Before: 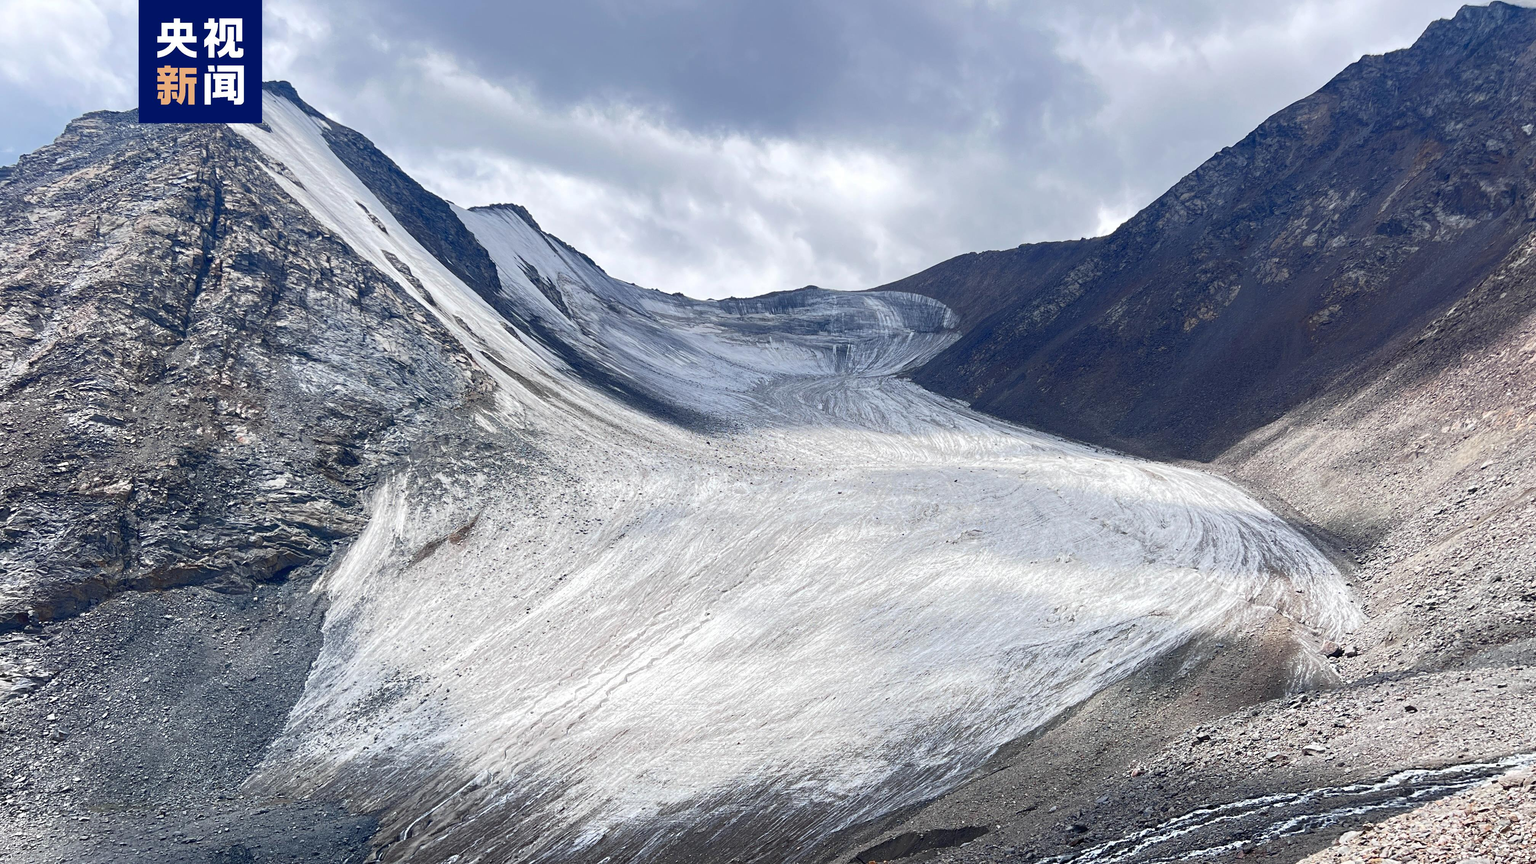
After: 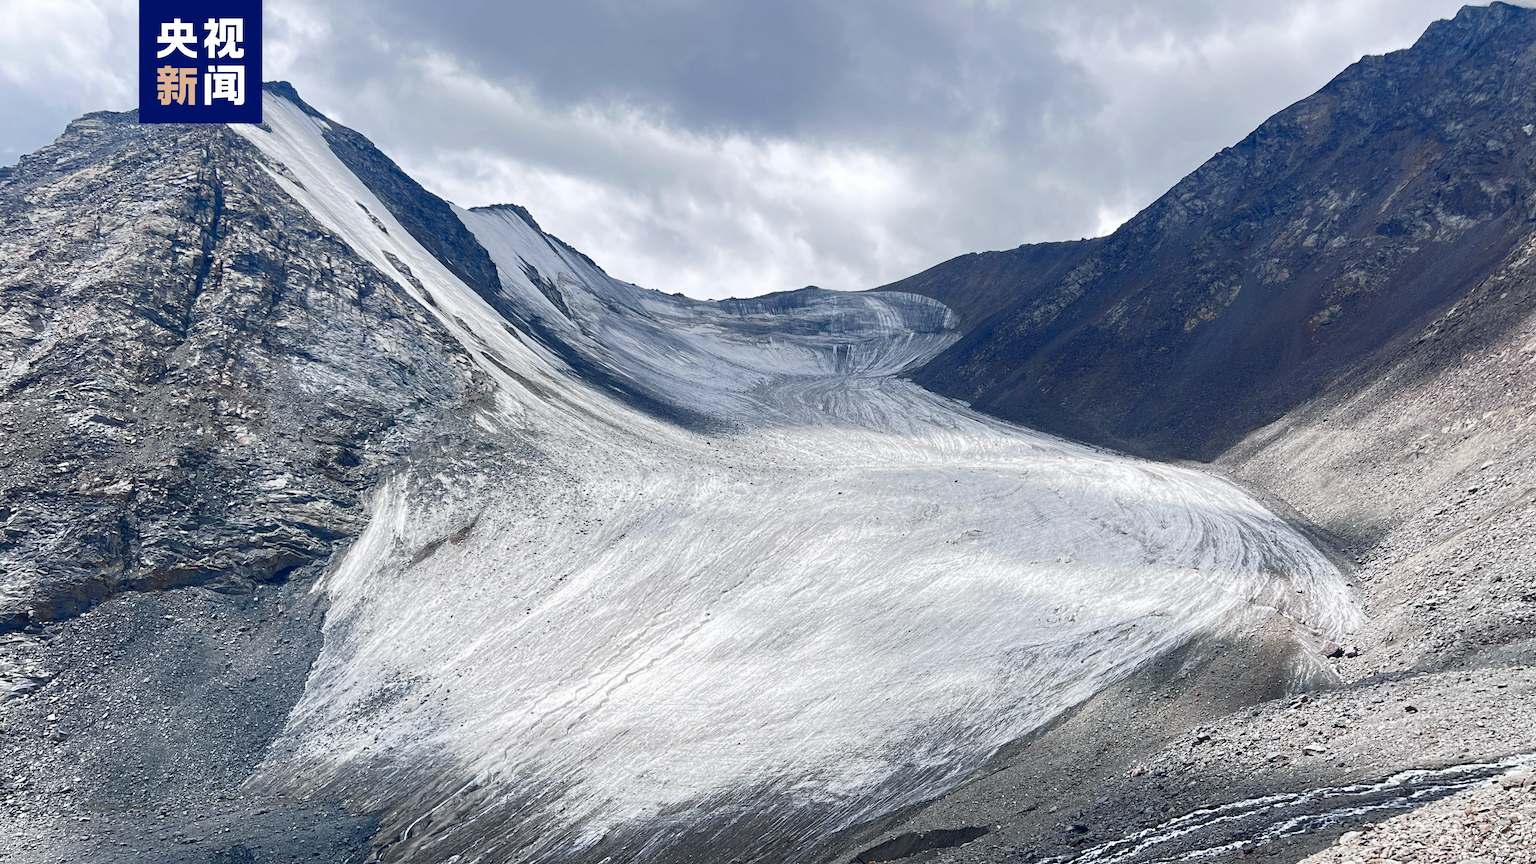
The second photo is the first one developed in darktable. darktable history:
color balance rgb: power › chroma 0.523%, power › hue 214.88°, perceptual saturation grading › global saturation -10.259%, perceptual saturation grading › highlights -26.18%, perceptual saturation grading › shadows 20.725%
